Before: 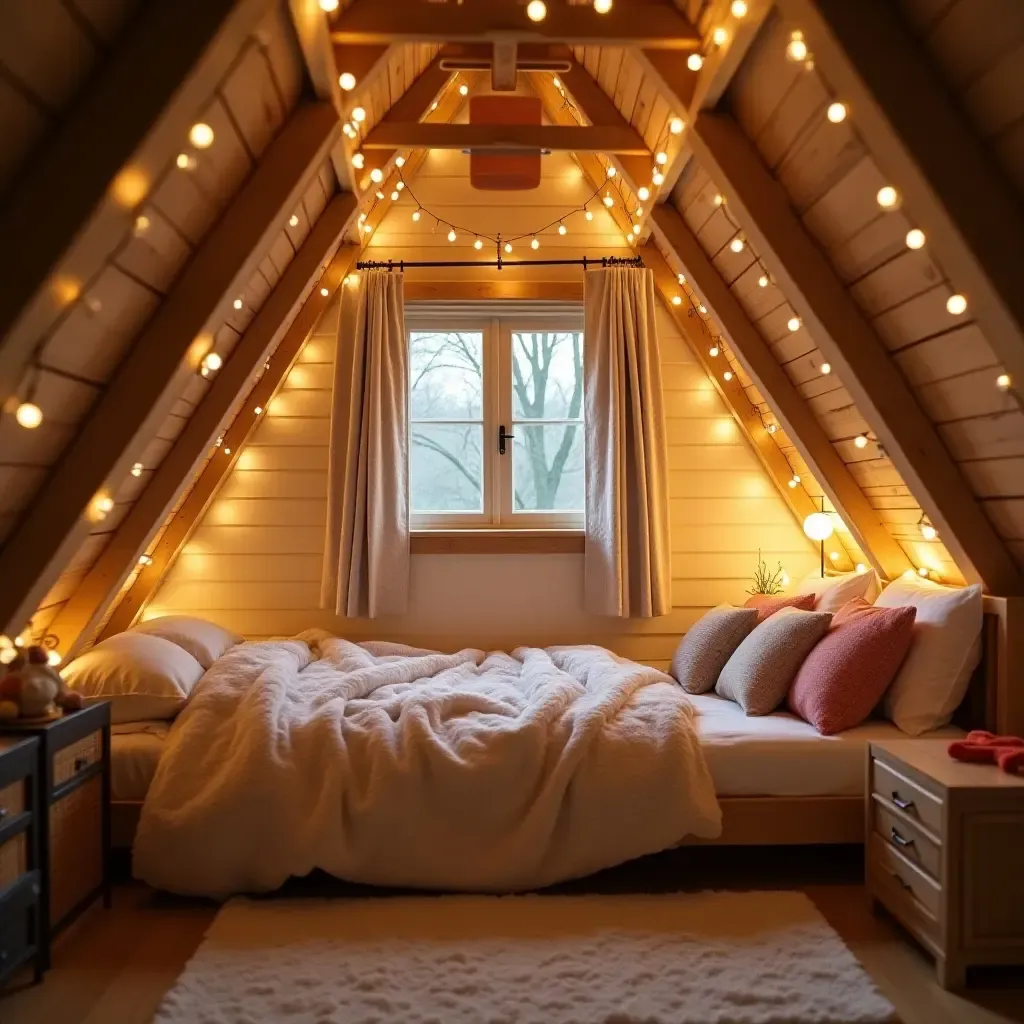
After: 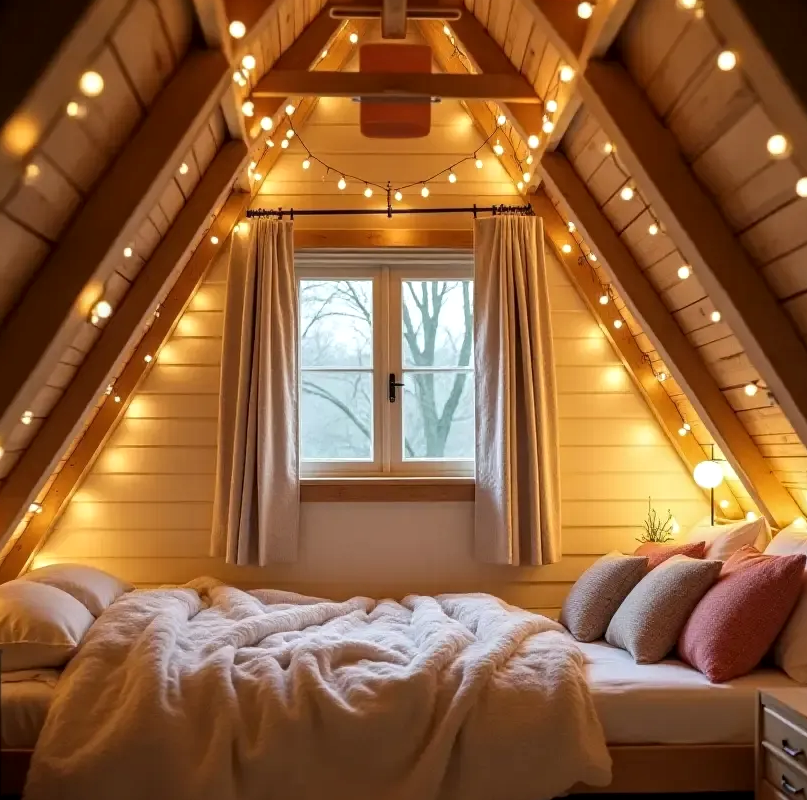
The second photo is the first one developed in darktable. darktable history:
crop and rotate: left 10.77%, top 5.1%, right 10.41%, bottom 16.76%
white balance: red 0.986, blue 1.01
local contrast: on, module defaults
